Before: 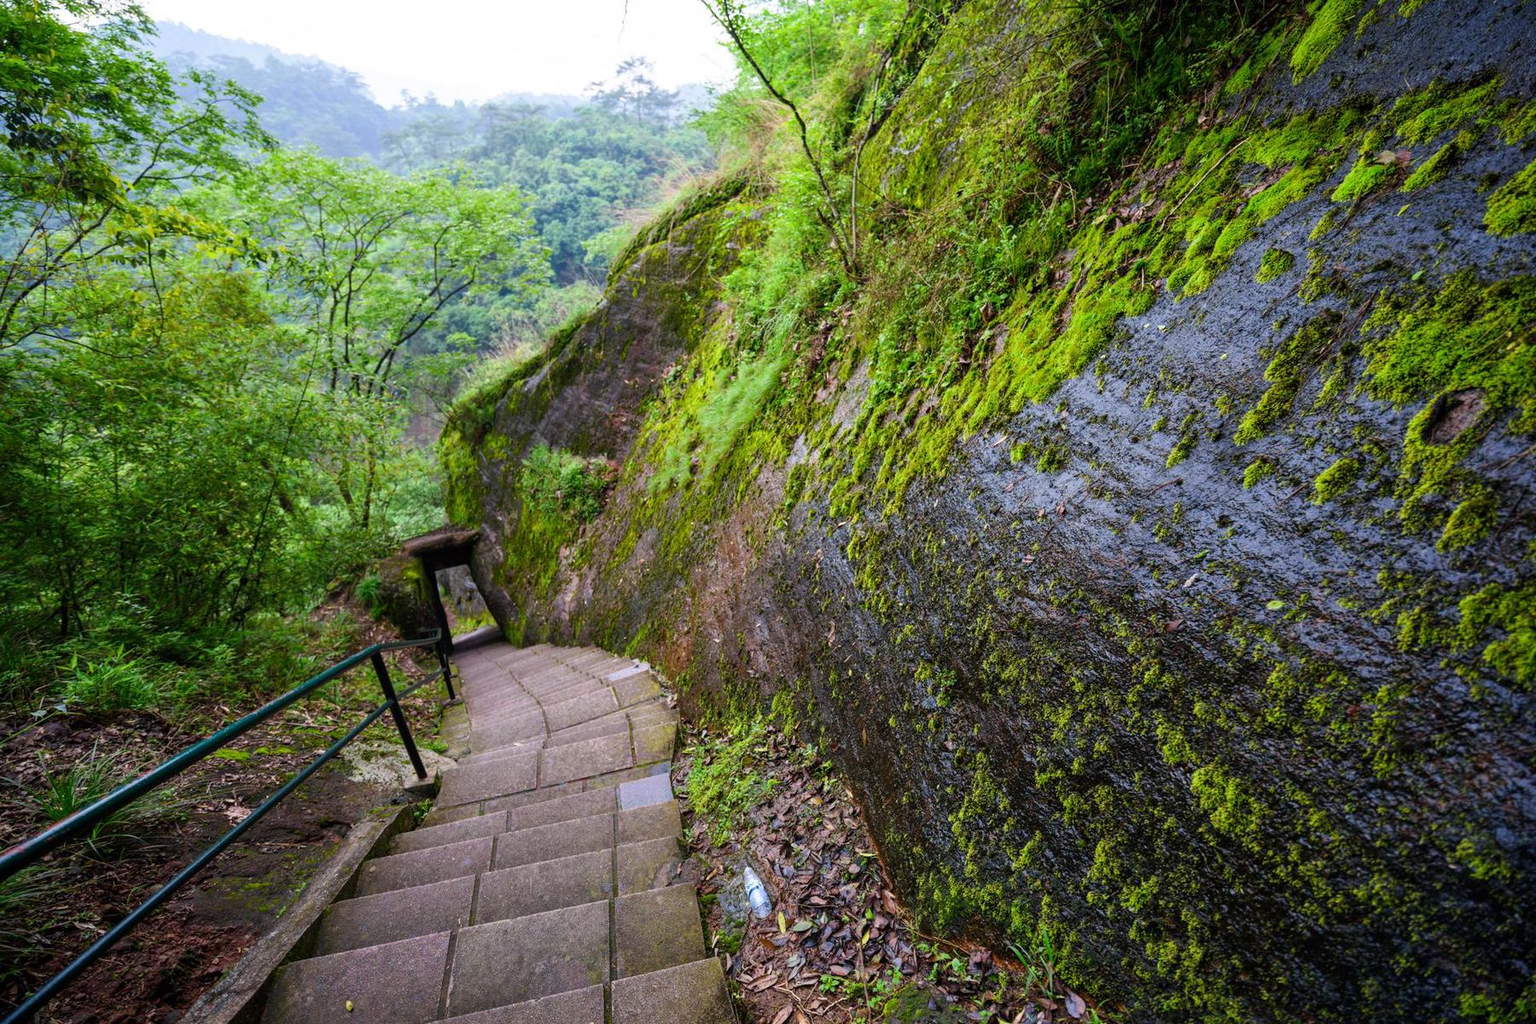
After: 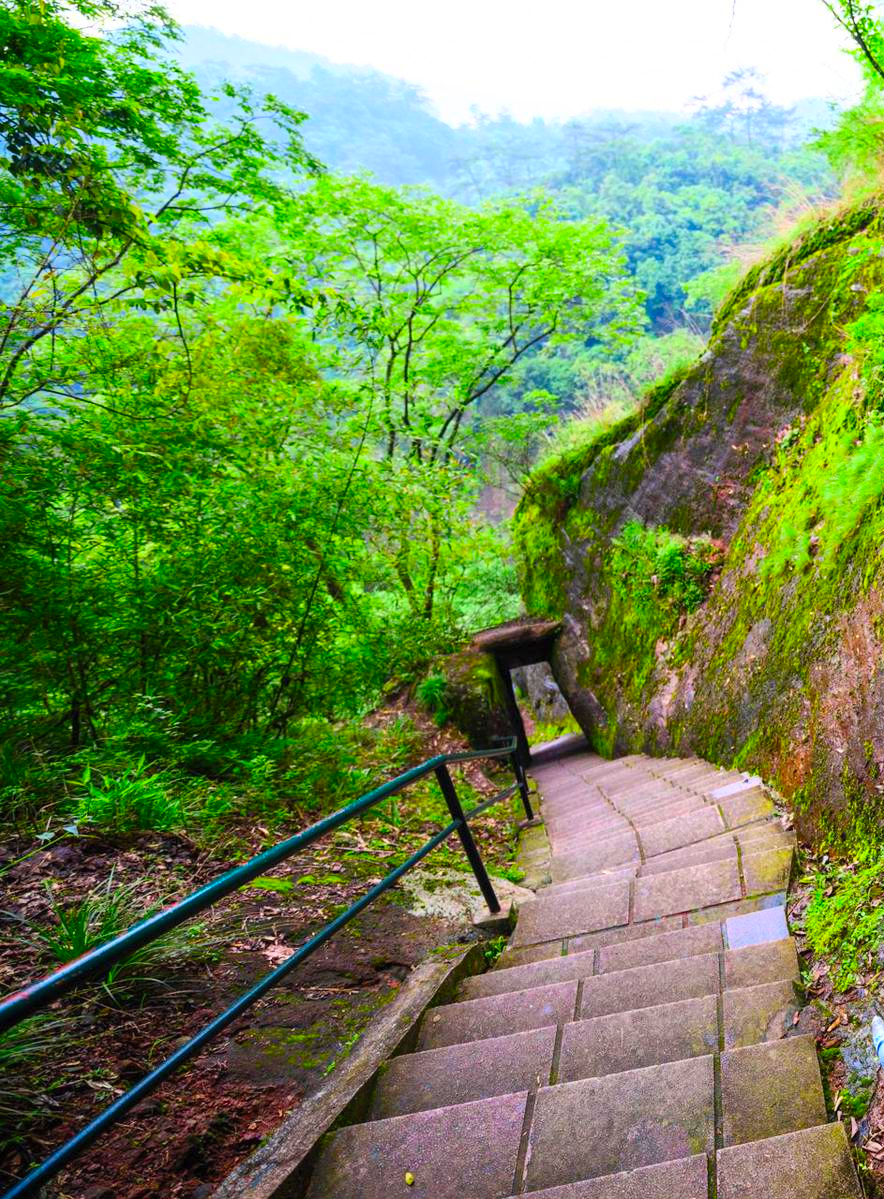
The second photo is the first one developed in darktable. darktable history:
crop and rotate: left 0%, top 0%, right 50.845%
contrast brightness saturation: contrast 0.2, brightness 0.2, saturation 0.8
